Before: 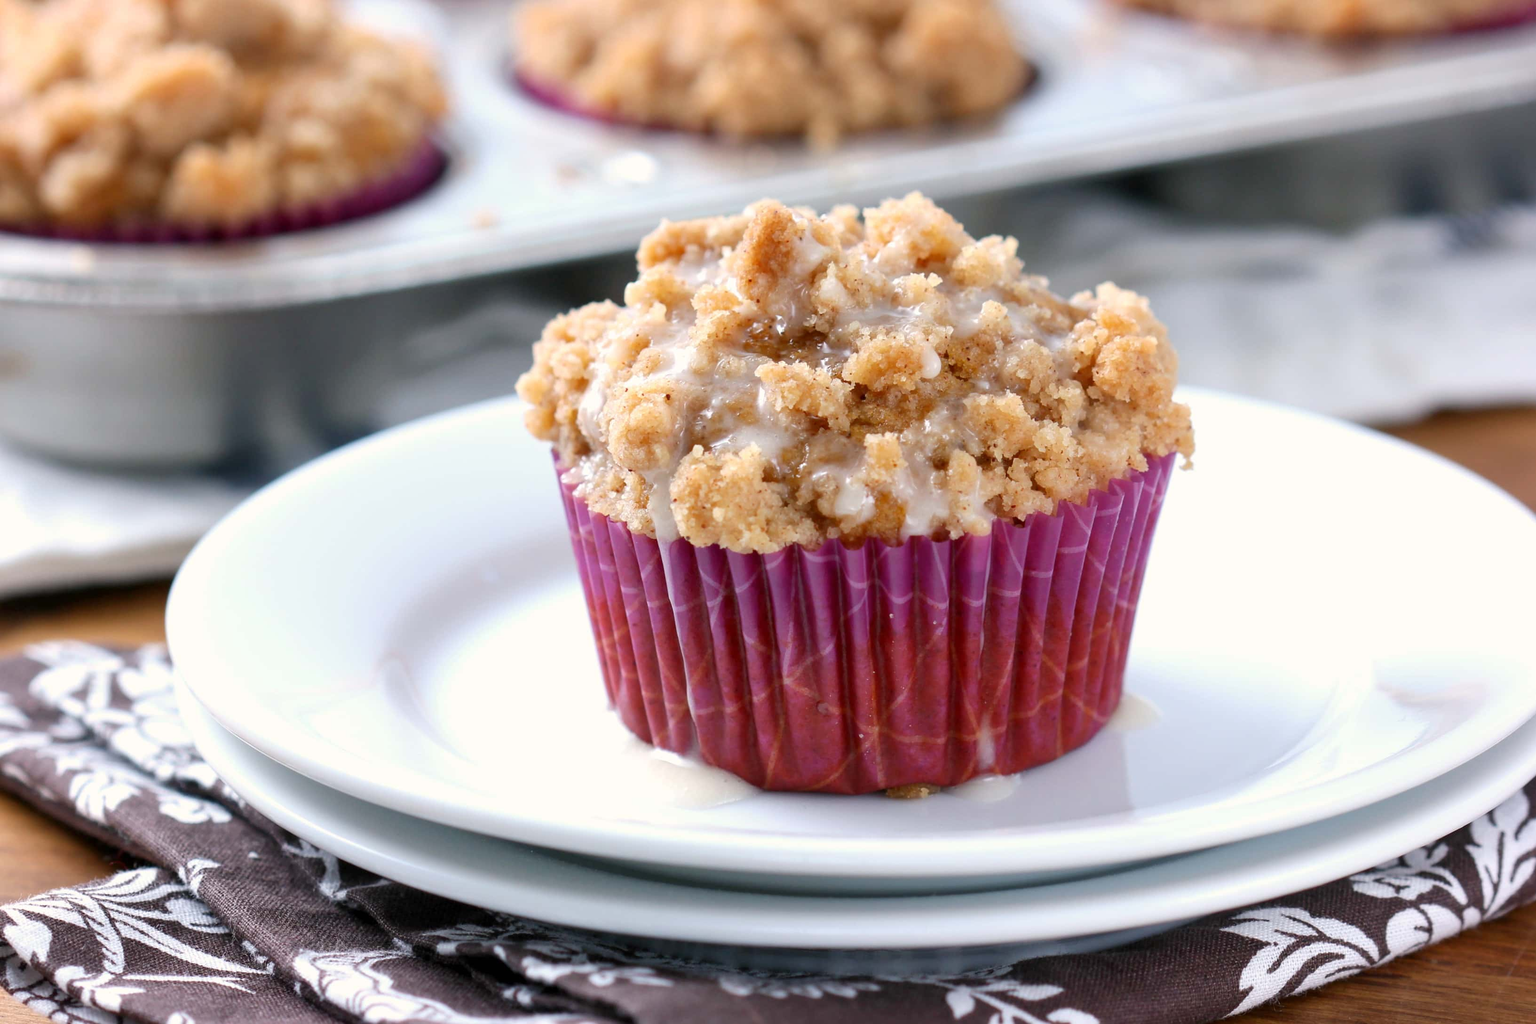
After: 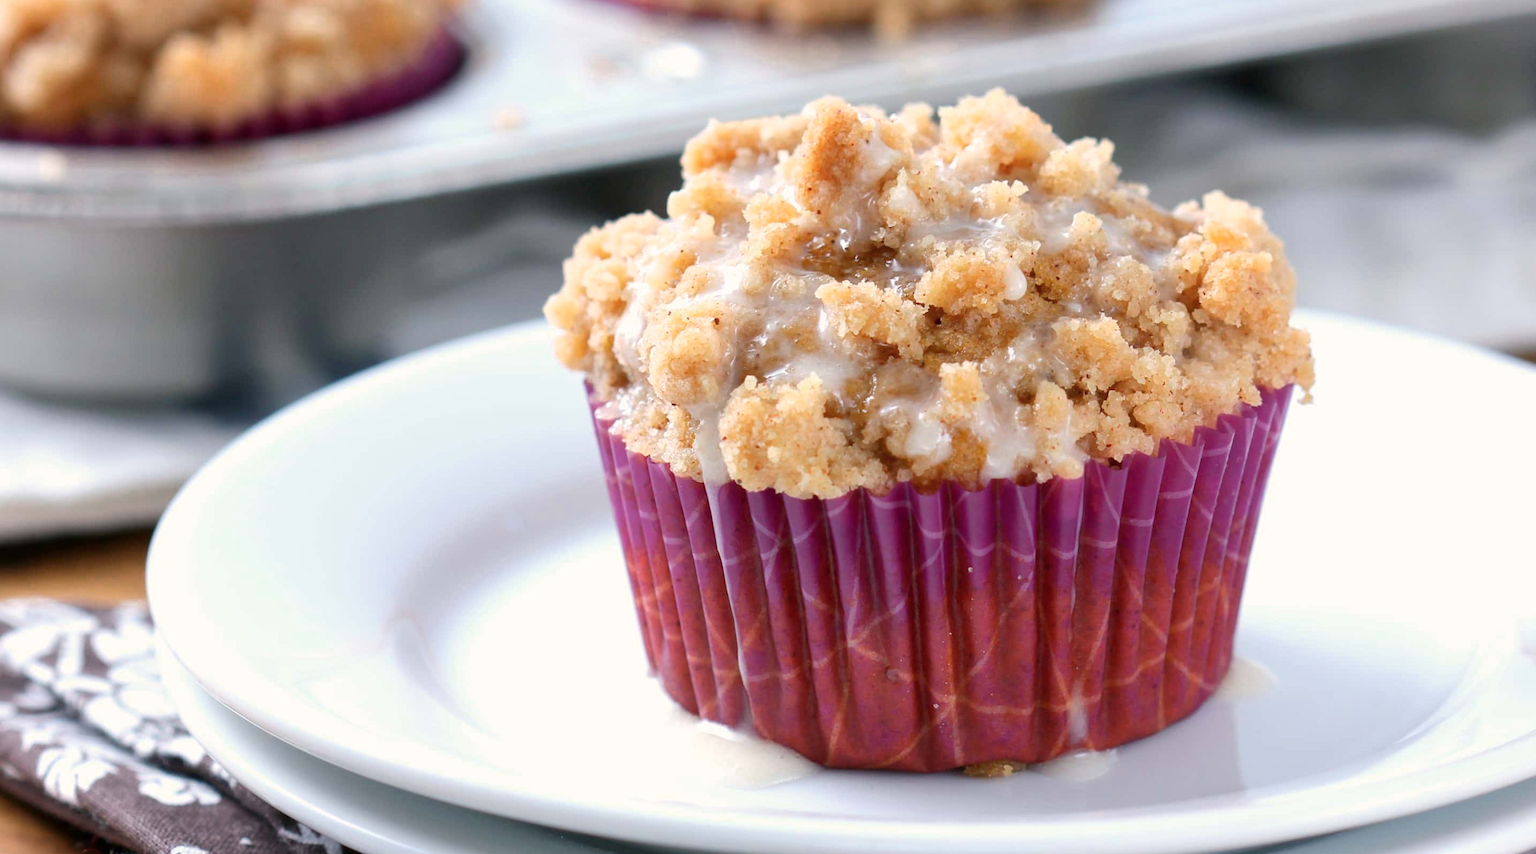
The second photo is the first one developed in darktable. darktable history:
color zones: curves: ch0 [(0, 0.465) (0.092, 0.596) (0.289, 0.464) (0.429, 0.453) (0.571, 0.464) (0.714, 0.455) (0.857, 0.462) (1, 0.465)]
color calibration: illuminant same as pipeline (D50), adaptation XYZ, x 0.346, y 0.358, temperature 5018.66 K
crop and rotate: left 2.45%, top 11.201%, right 9.476%, bottom 15.289%
